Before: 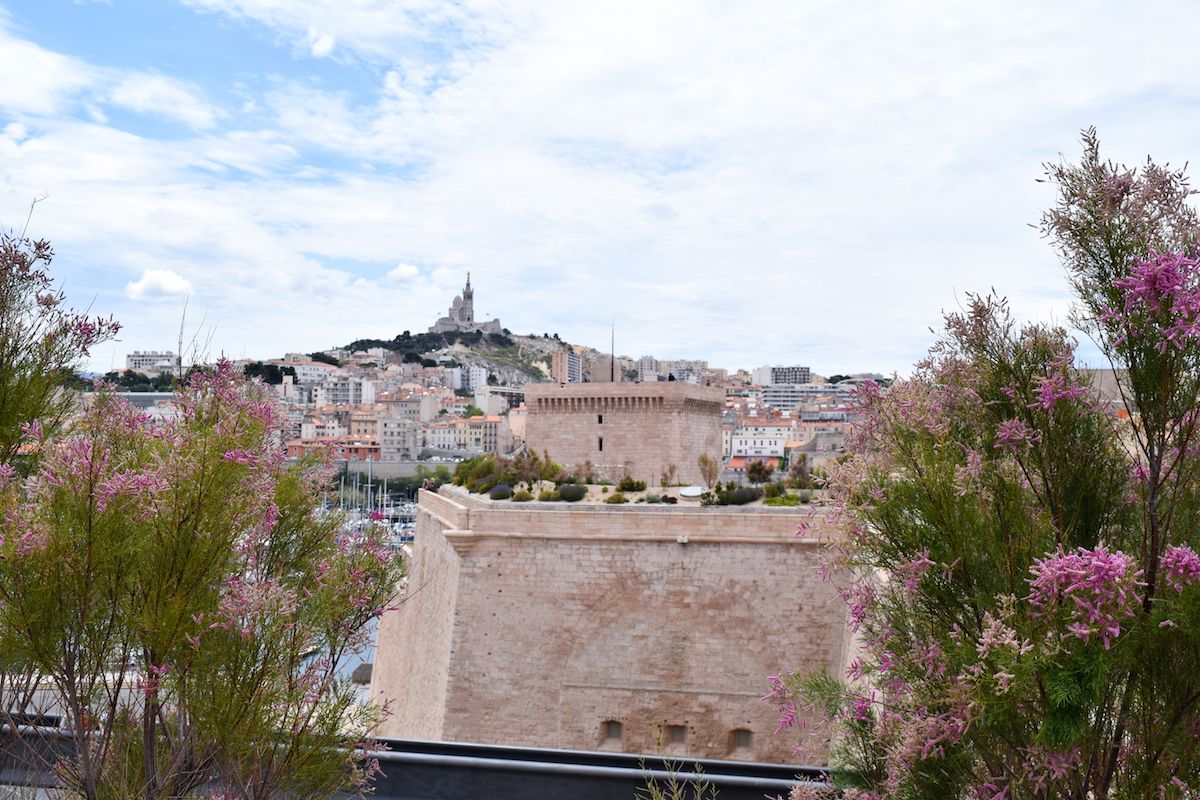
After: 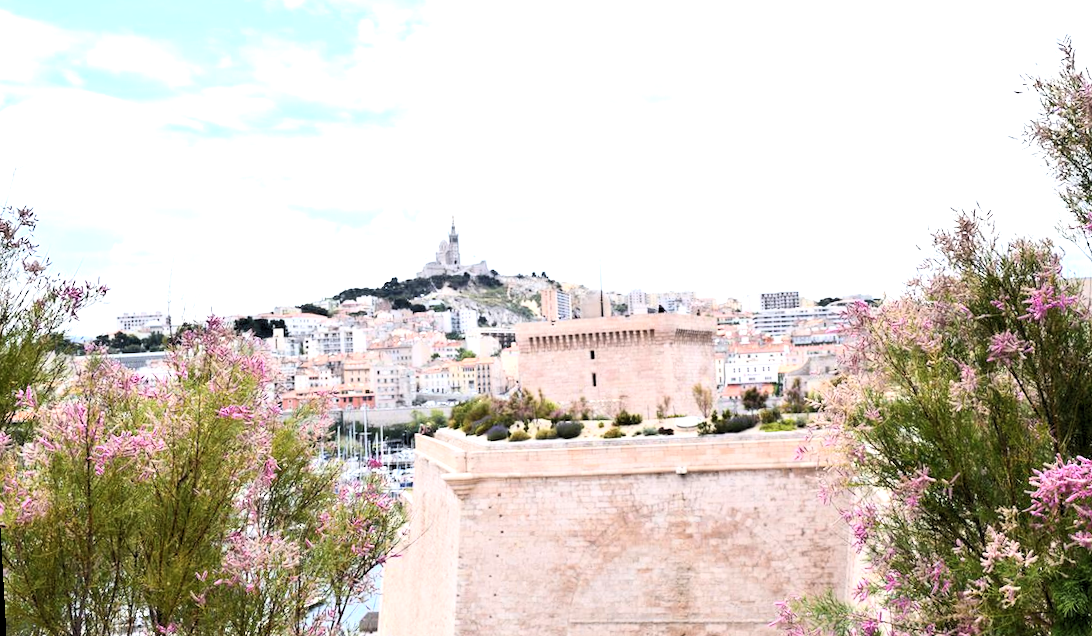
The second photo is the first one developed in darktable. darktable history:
crop and rotate: left 2.425%, top 11.305%, right 9.6%, bottom 15.08%
contrast brightness saturation: contrast 0.24, brightness 0.09
exposure: black level correction -0.002, exposure 0.54 EV, compensate highlight preservation false
rgb levels: levels [[0.01, 0.419, 0.839], [0, 0.5, 1], [0, 0.5, 1]]
rotate and perspective: rotation -3.18°, automatic cropping off
